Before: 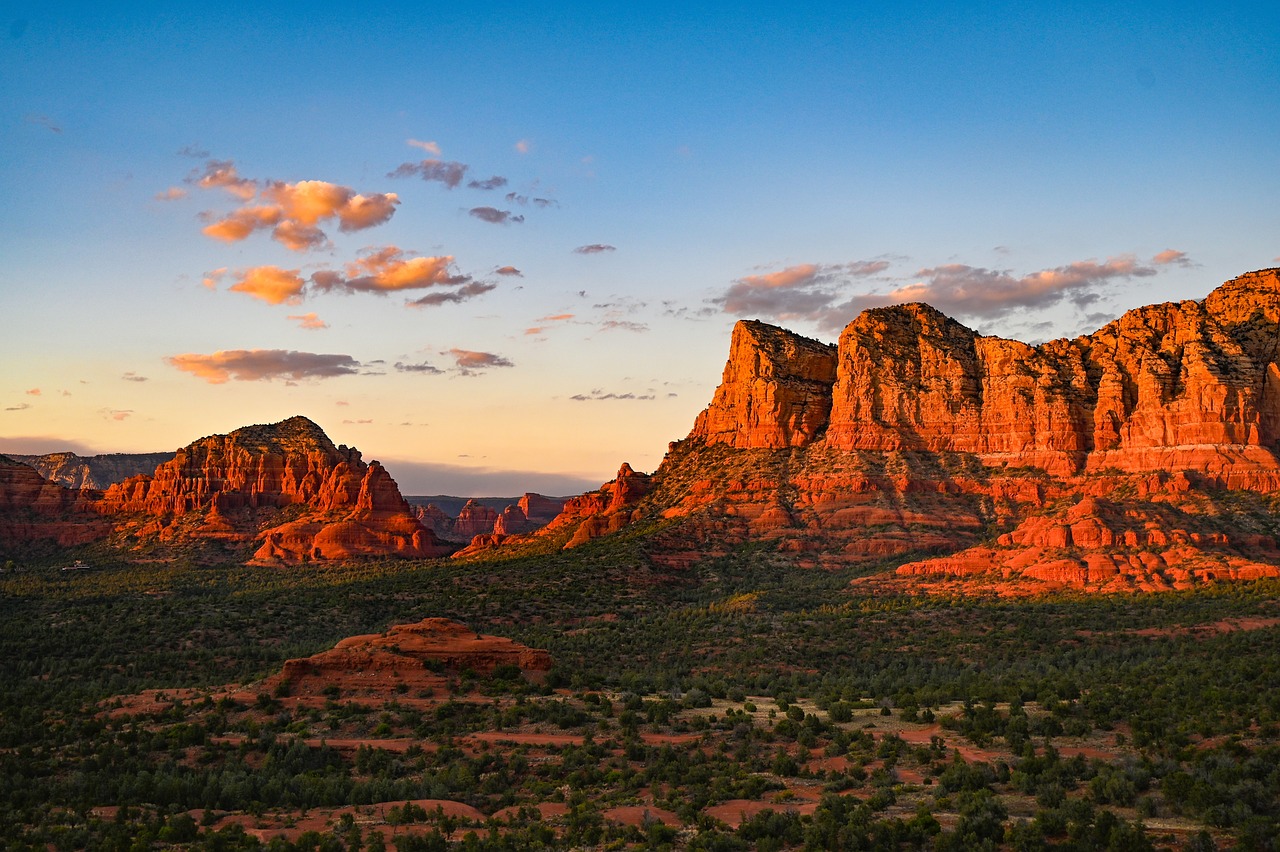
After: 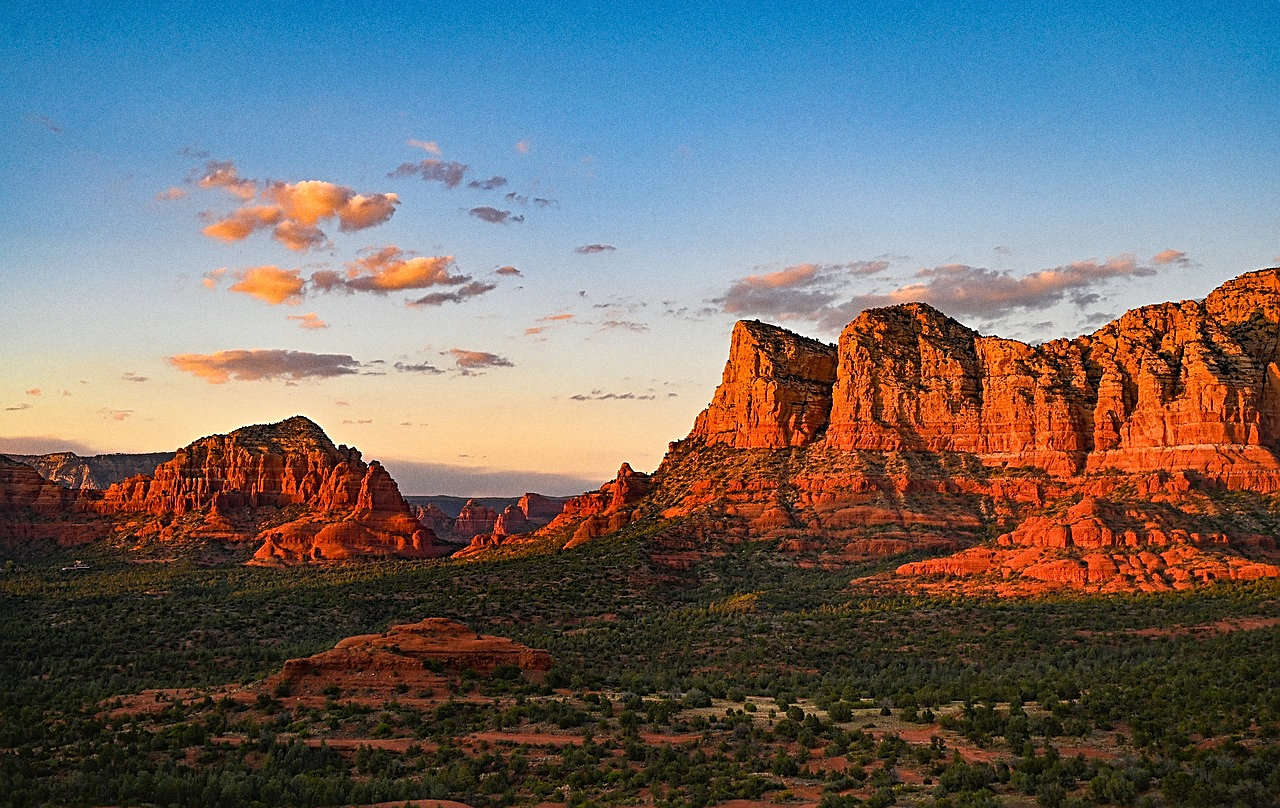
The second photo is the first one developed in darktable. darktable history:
grain: coarseness 0.09 ISO
crop and rotate: top 0%, bottom 5.097%
sharpen: on, module defaults
